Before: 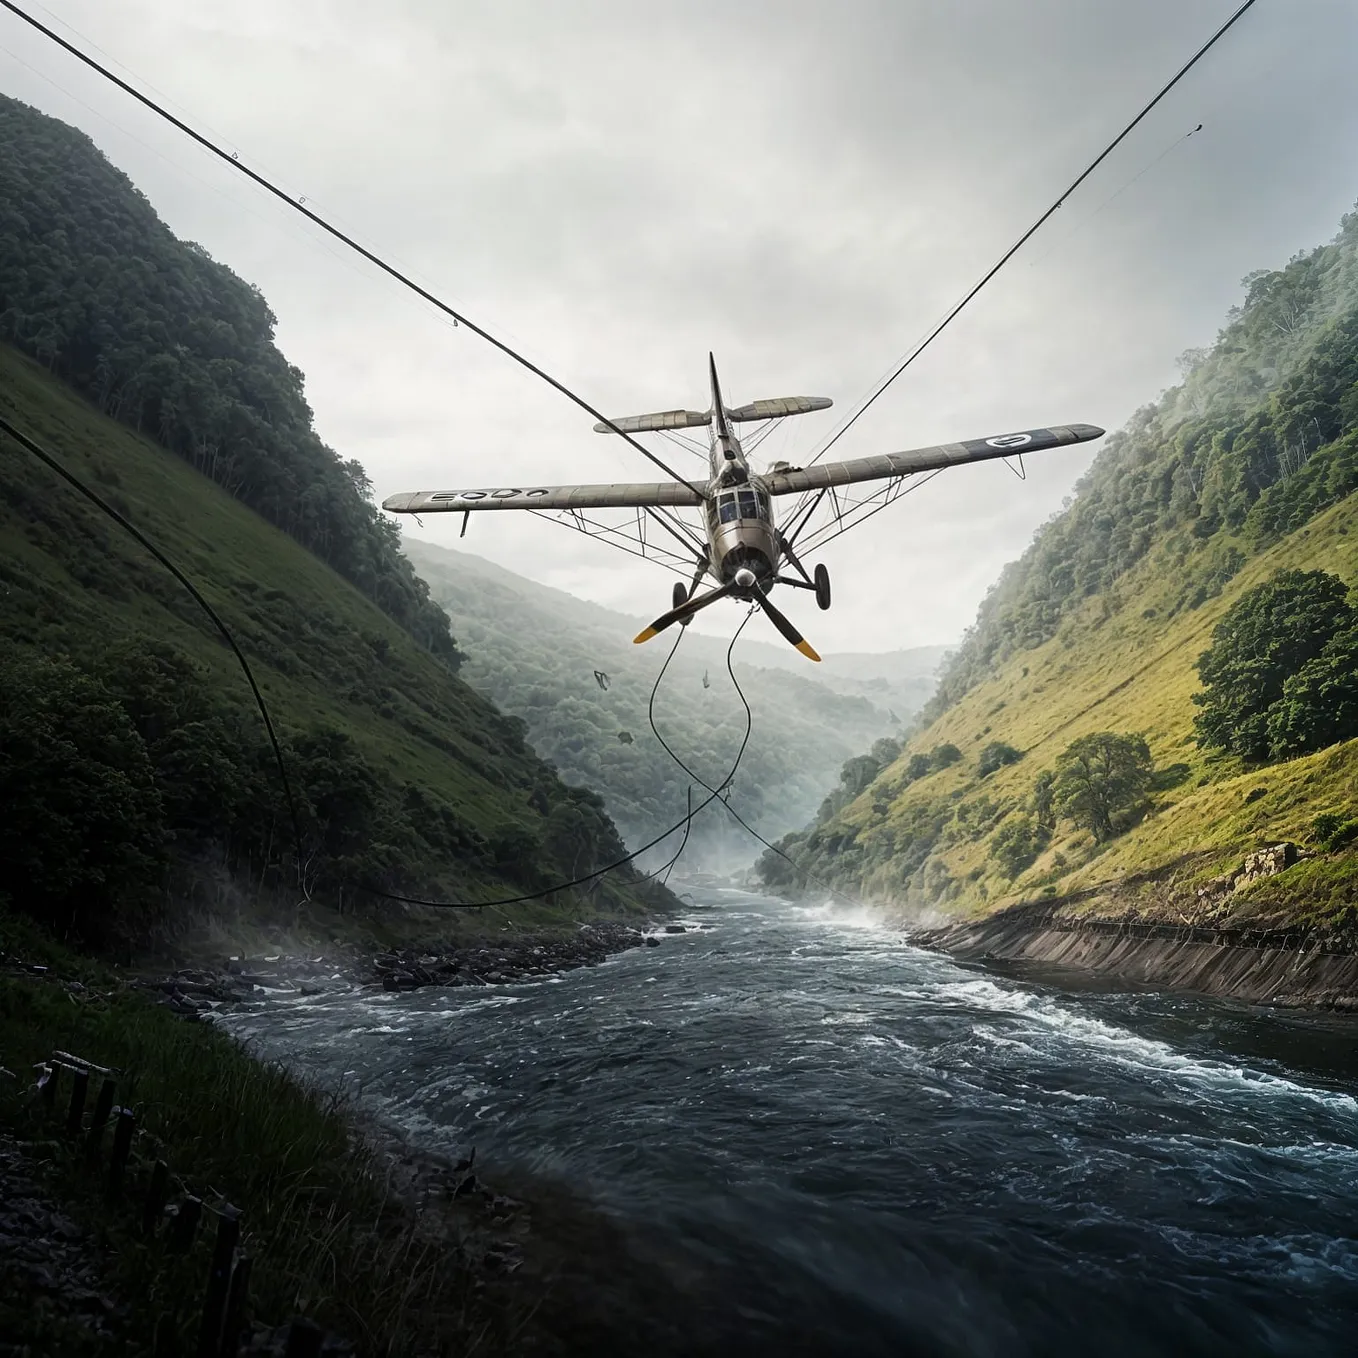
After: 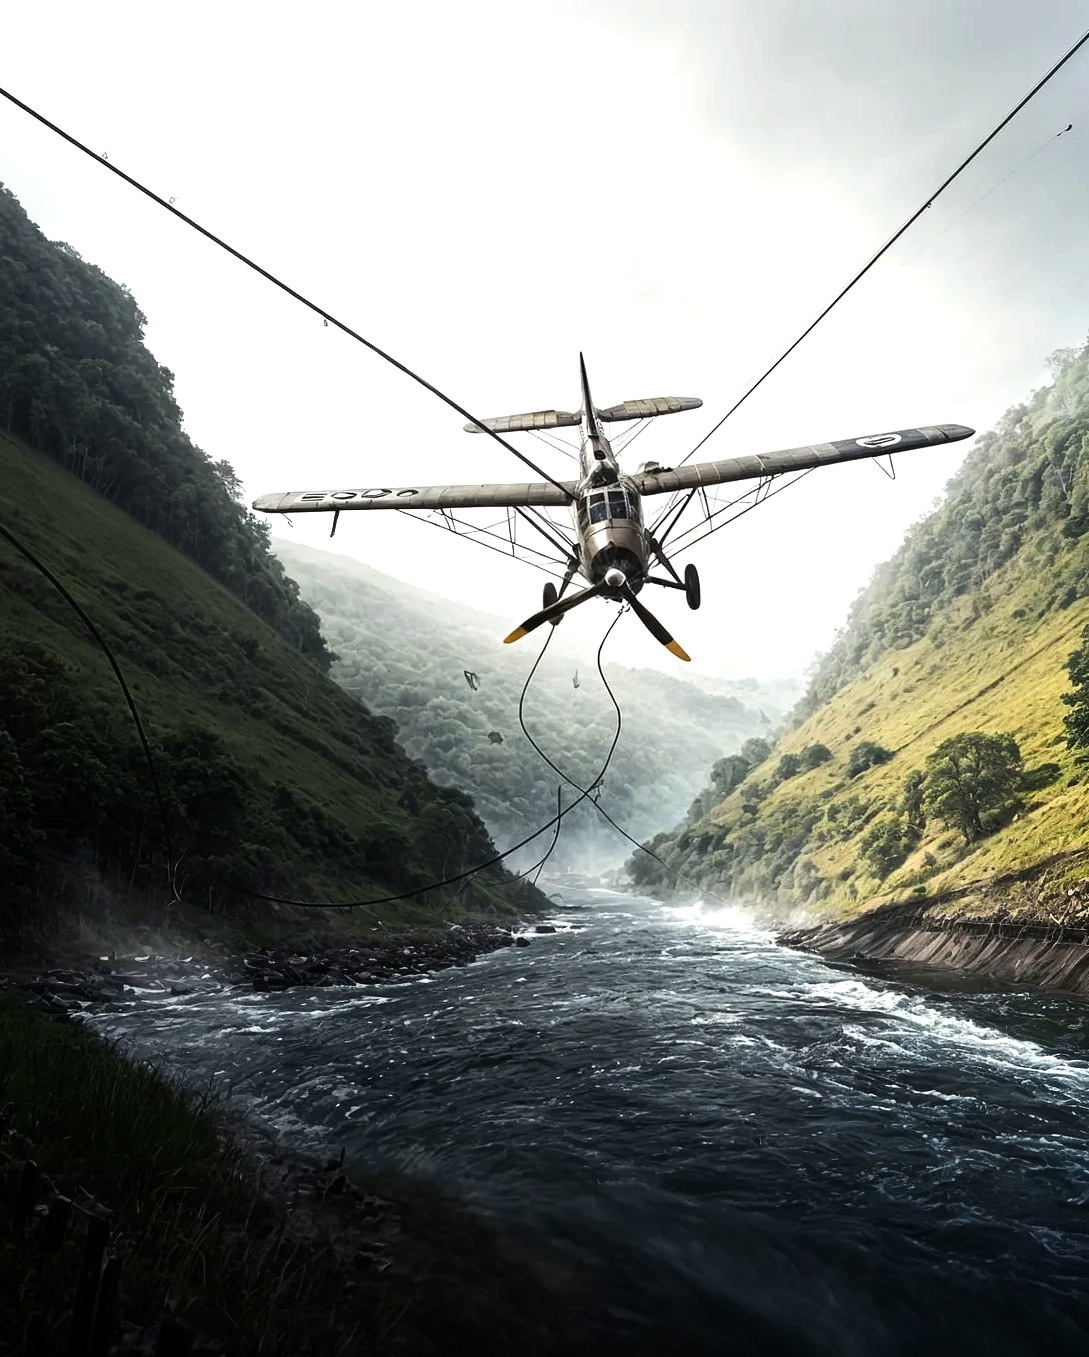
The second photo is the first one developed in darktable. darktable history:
tone equalizer: -8 EV -0.75 EV, -7 EV -0.7 EV, -6 EV -0.6 EV, -5 EV -0.4 EV, -3 EV 0.4 EV, -2 EV 0.6 EV, -1 EV 0.7 EV, +0 EV 0.75 EV, edges refinement/feathering 500, mask exposure compensation -1.57 EV, preserve details no
crop and rotate: left 9.597%, right 10.195%
